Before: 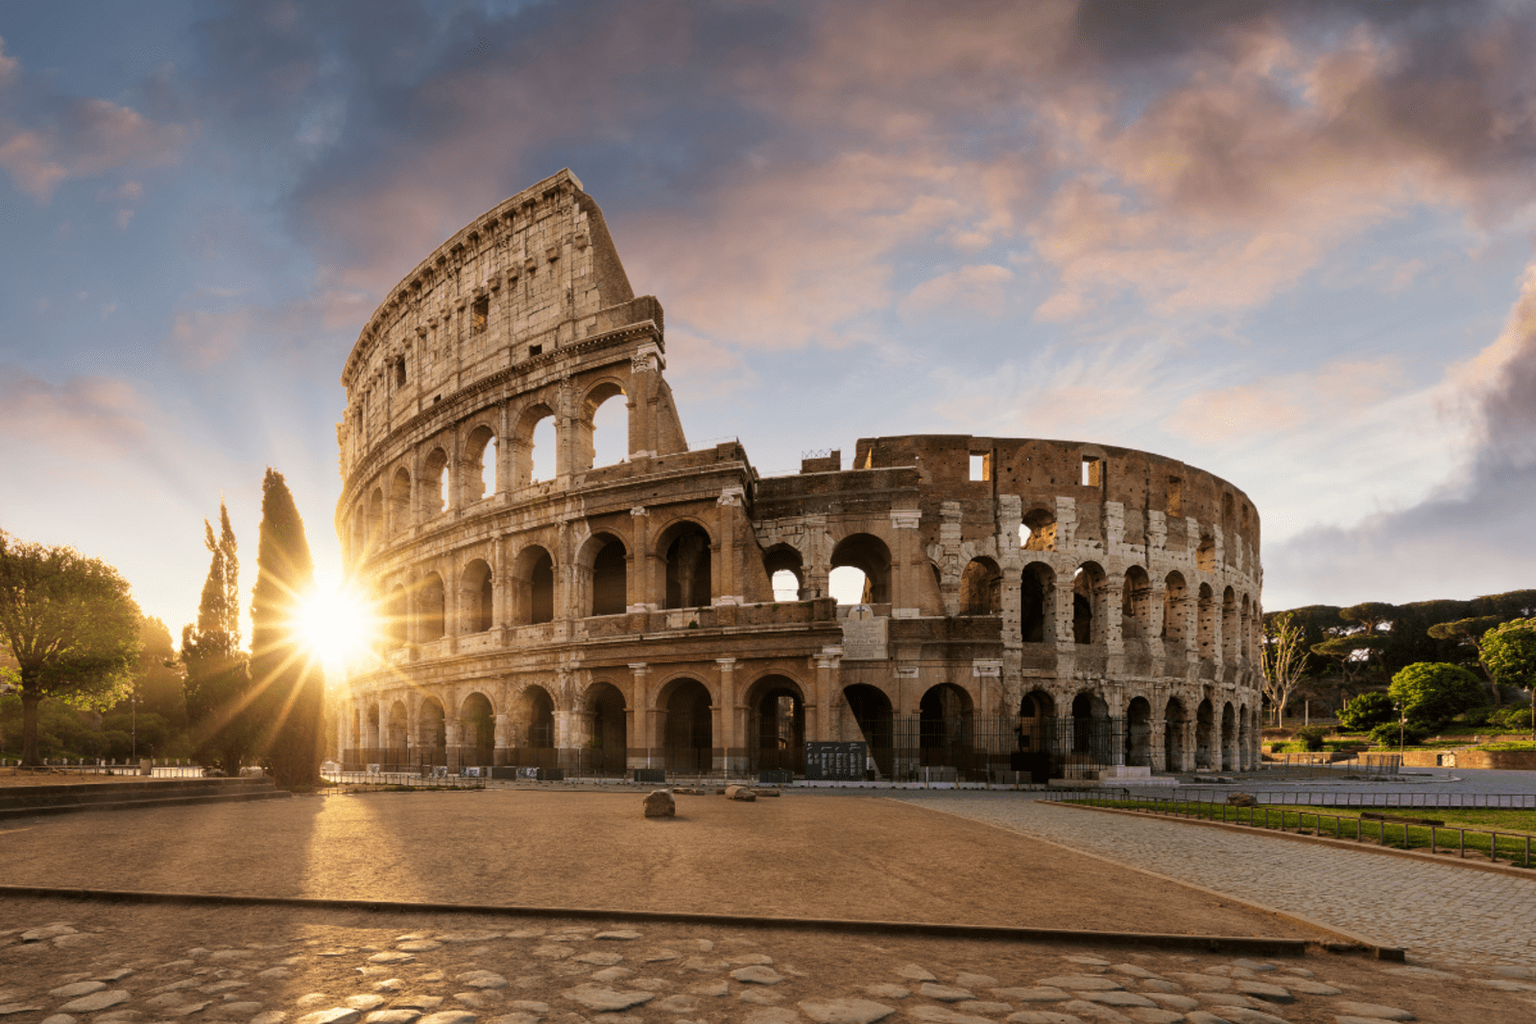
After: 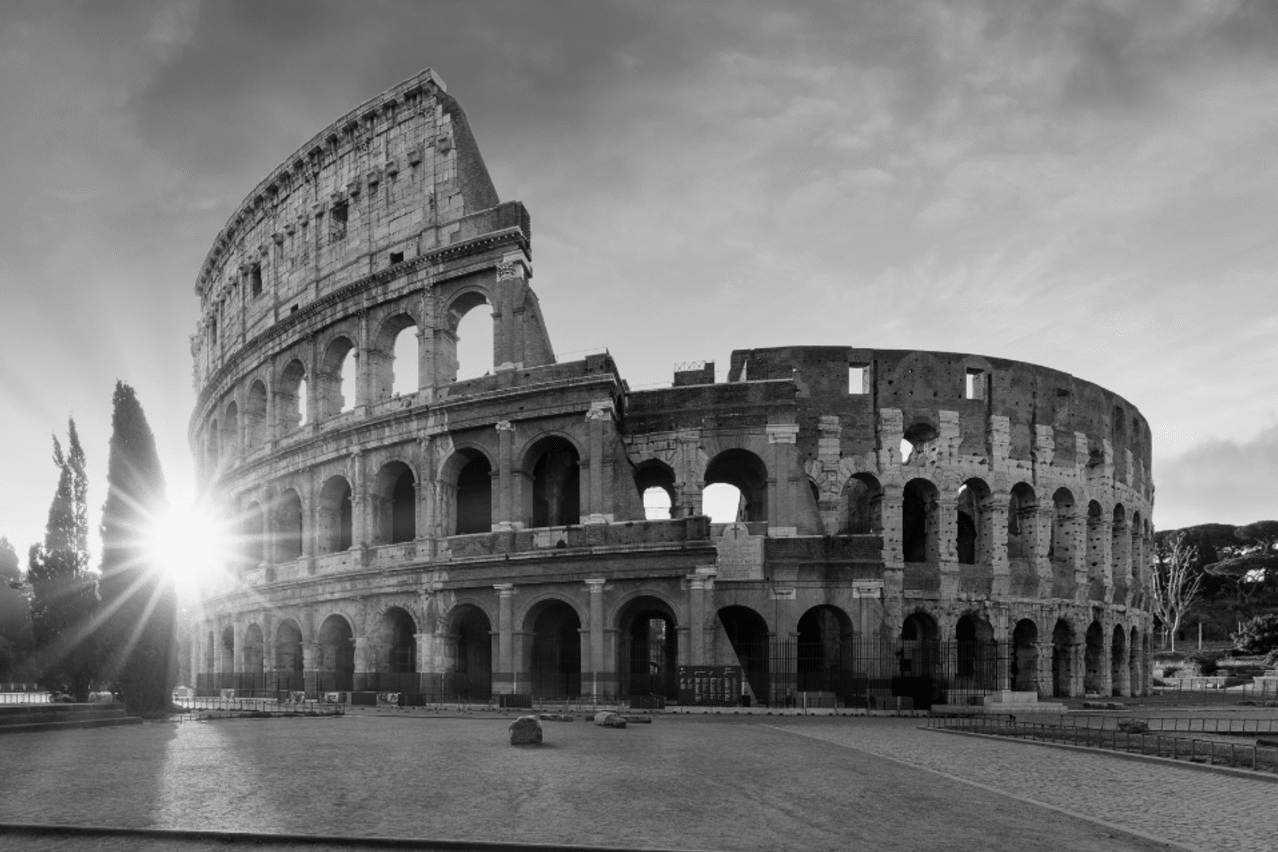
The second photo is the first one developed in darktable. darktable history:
color calibration: output gray [0.267, 0.423, 0.267, 0], illuminant same as pipeline (D50), adaptation none (bypass)
crop and rotate: left 10.071%, top 10.071%, right 10.02%, bottom 10.02%
